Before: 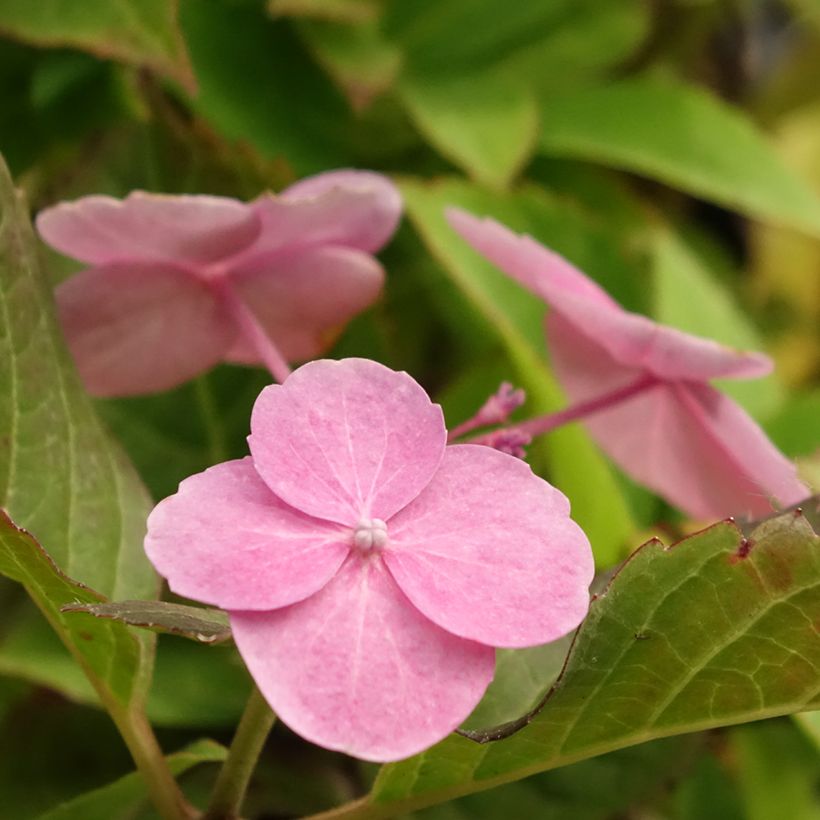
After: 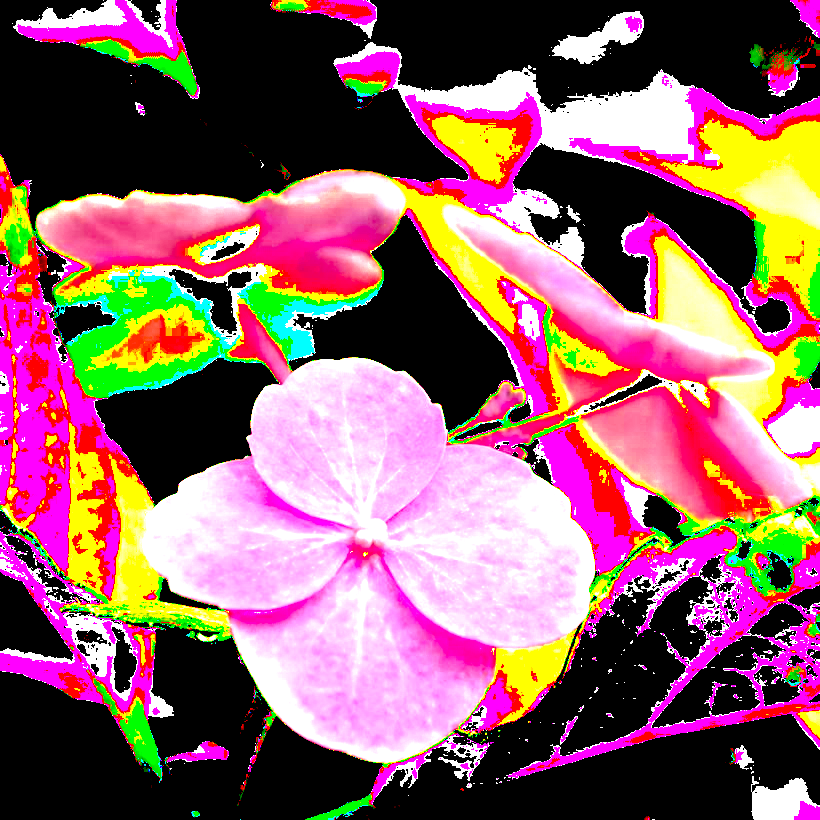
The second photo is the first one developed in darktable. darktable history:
exposure: black level correction 0.098, exposure 2.957 EV, compensate highlight preservation false
tone equalizer: -8 EV -0.002 EV, -7 EV 0.005 EV, -6 EV -0.018 EV, -5 EV 0.014 EV, -4 EV -0.008 EV, -3 EV 0.009 EV, -2 EV -0.05 EV, -1 EV -0.299 EV, +0 EV -0.557 EV, mask exposure compensation -0.499 EV
color zones: curves: ch0 [(0.035, 0.242) (0.25, 0.5) (0.384, 0.214) (0.488, 0.255) (0.75, 0.5)]; ch1 [(0.063, 0.379) (0.25, 0.5) (0.354, 0.201) (0.489, 0.085) (0.729, 0.271)]; ch2 [(0.25, 0.5) (0.38, 0.517) (0.442, 0.51) (0.735, 0.456)], mix 34.29%
